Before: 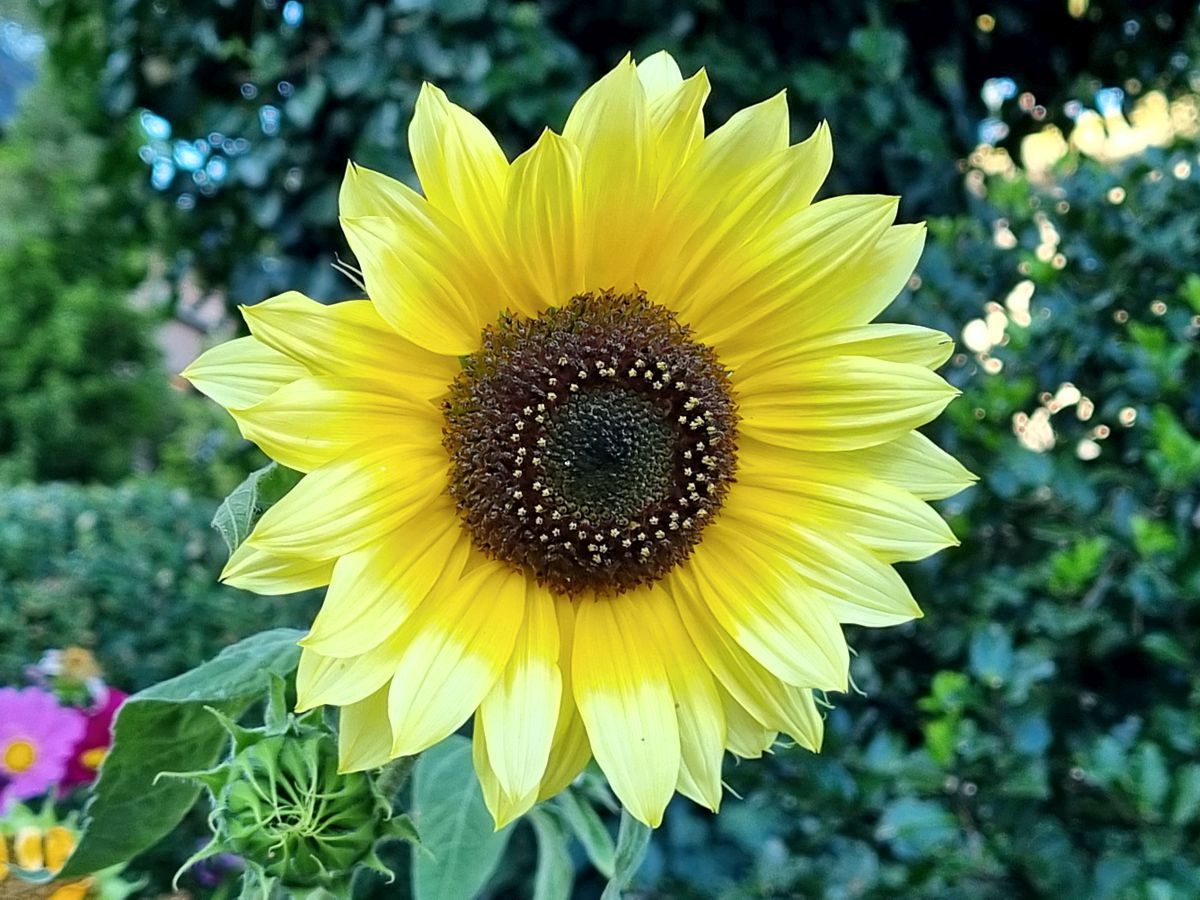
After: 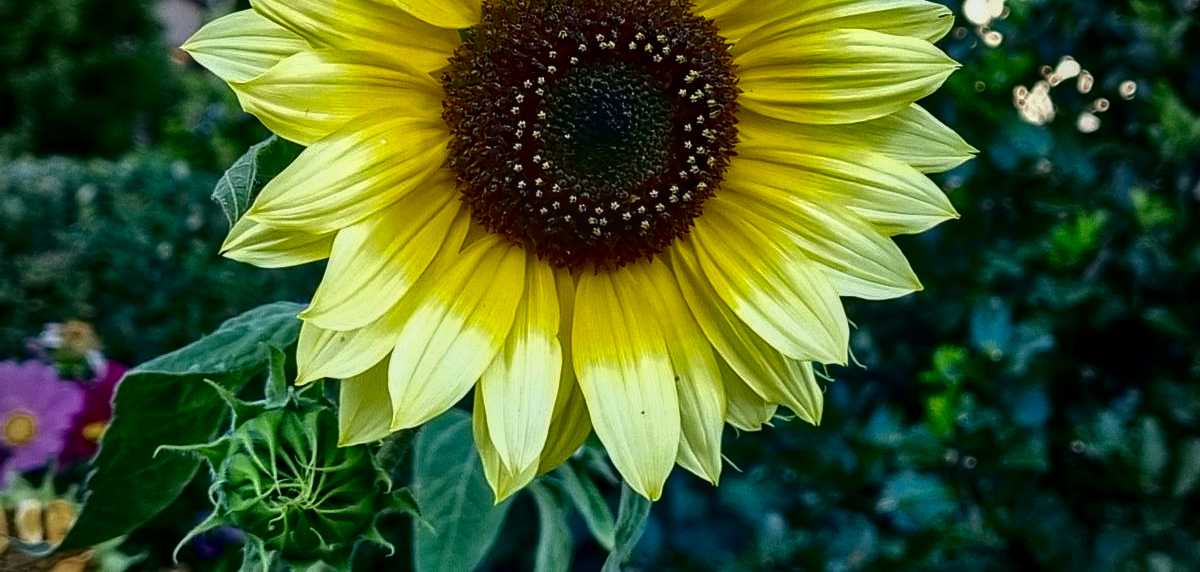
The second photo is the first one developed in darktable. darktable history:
local contrast: on, module defaults
contrast brightness saturation: brightness -0.52
crop and rotate: top 36.435%
vignetting: fall-off start 74.49%, fall-off radius 65.9%, brightness -0.628, saturation -0.68
